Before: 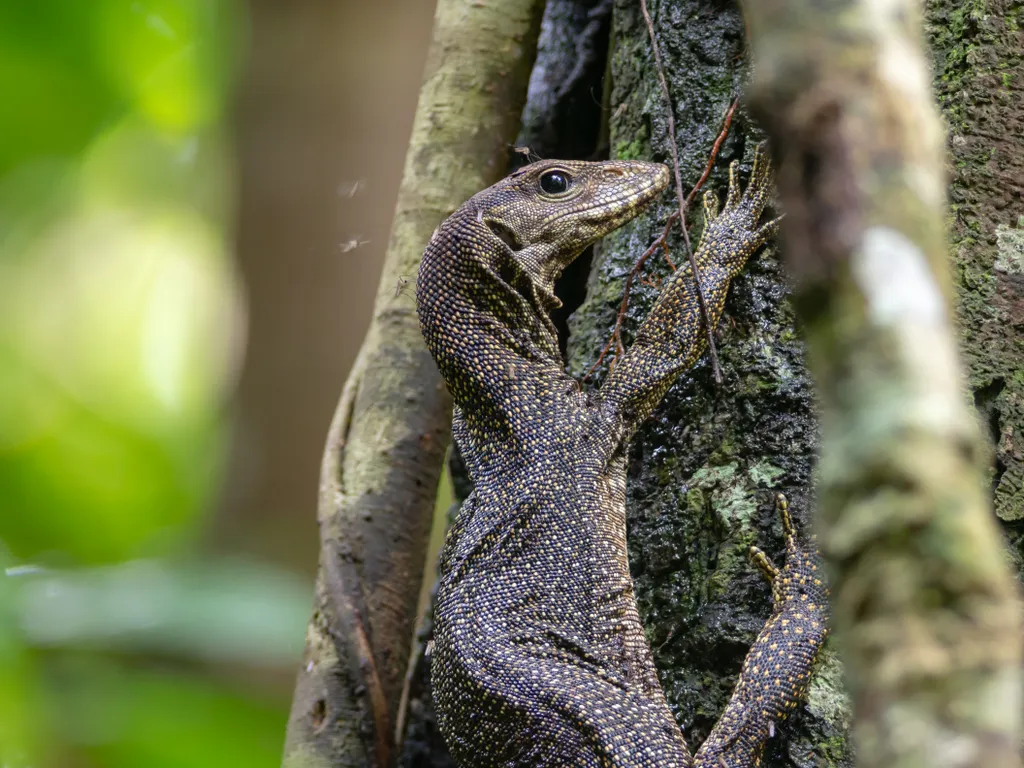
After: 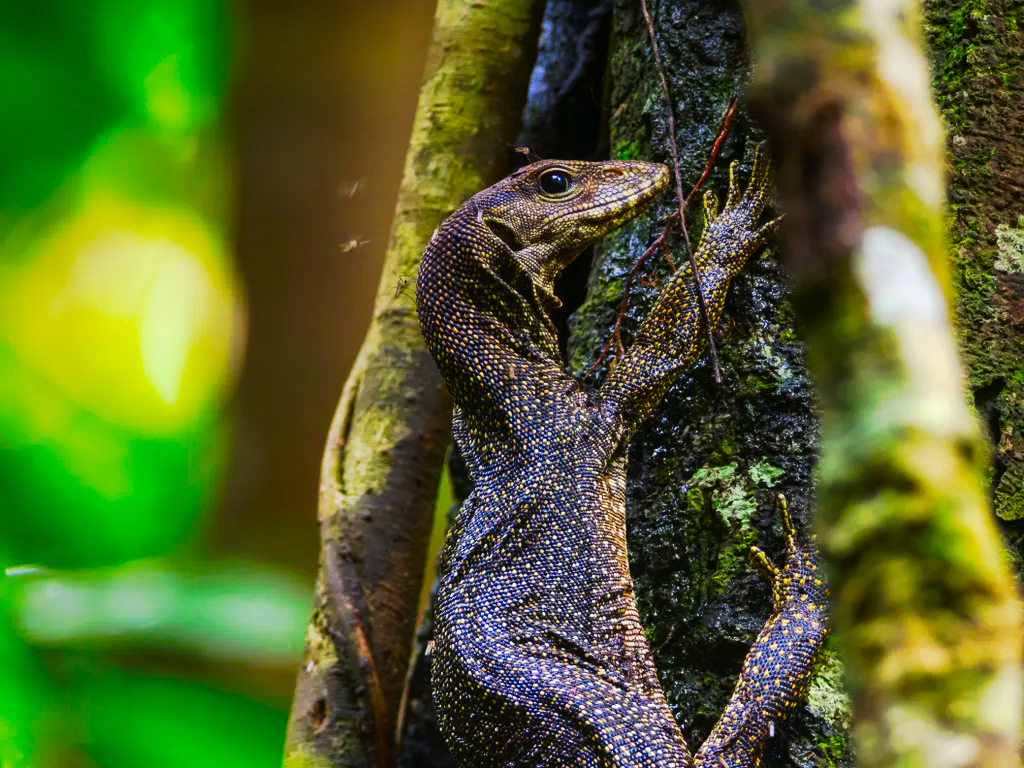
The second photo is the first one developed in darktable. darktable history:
color contrast: green-magenta contrast 1.55, blue-yellow contrast 1.83
tone curve: curves: ch0 [(0, 0) (0.003, 0.006) (0.011, 0.011) (0.025, 0.02) (0.044, 0.032) (0.069, 0.035) (0.1, 0.046) (0.136, 0.063) (0.177, 0.089) (0.224, 0.12) (0.277, 0.16) (0.335, 0.206) (0.399, 0.268) (0.468, 0.359) (0.543, 0.466) (0.623, 0.582) (0.709, 0.722) (0.801, 0.808) (0.898, 0.886) (1, 1)], preserve colors none
contrast brightness saturation: contrast 0.1, brightness 0.03, saturation 0.09
graduated density: rotation -0.352°, offset 57.64
exposure: exposure 0.236 EV, compensate highlight preservation false
